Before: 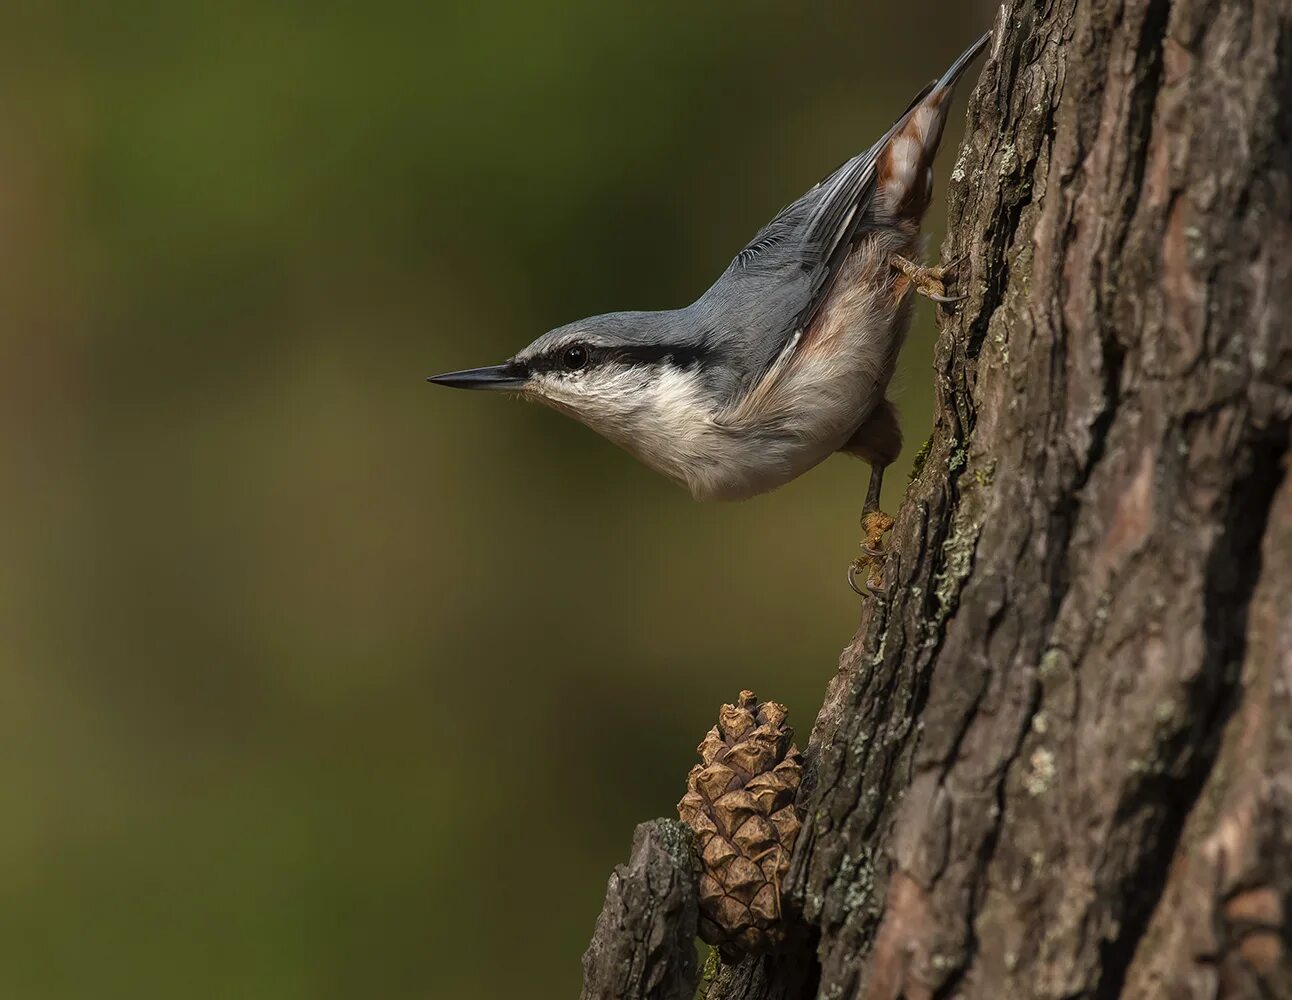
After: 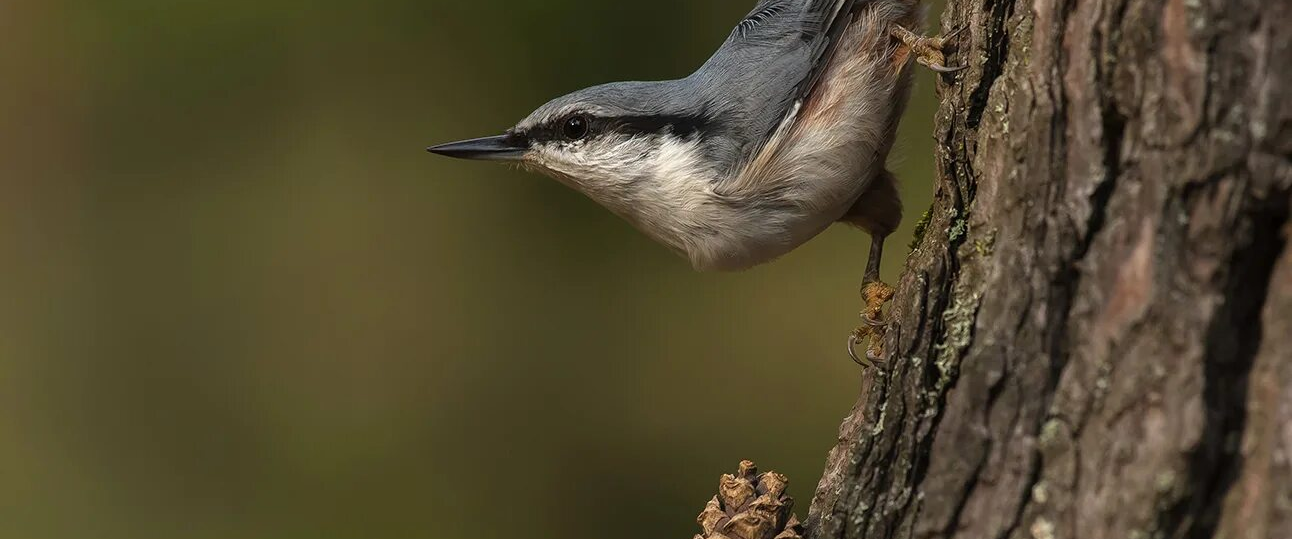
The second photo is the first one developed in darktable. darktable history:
crop and rotate: top 23.079%, bottom 23.012%
exposure: compensate highlight preservation false
